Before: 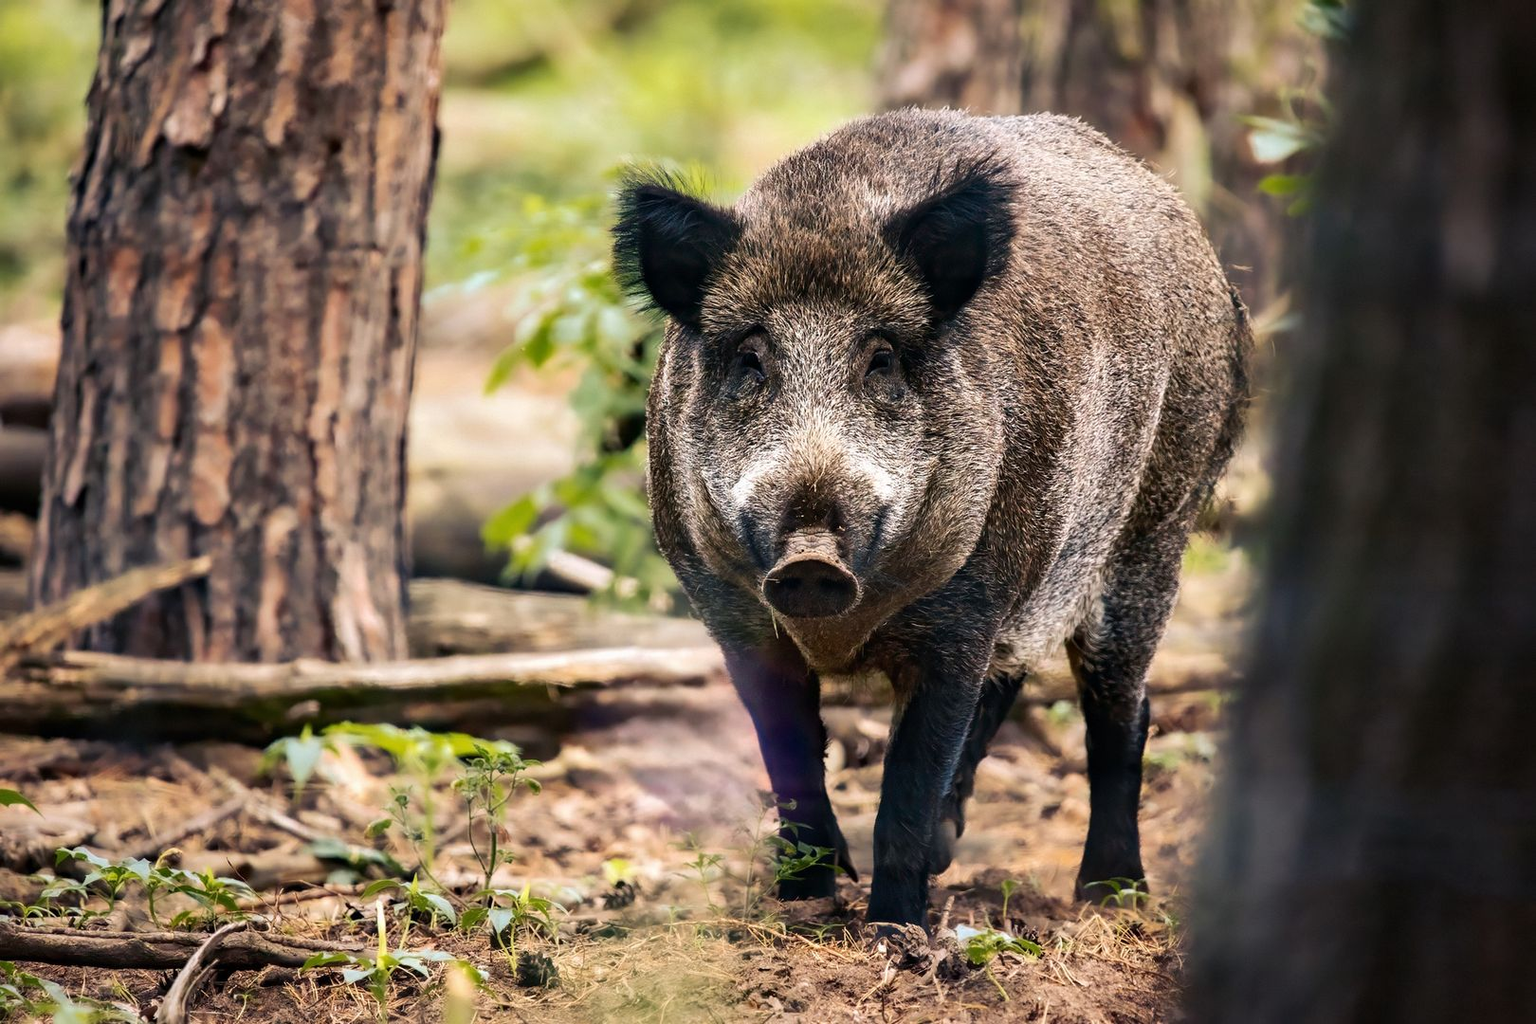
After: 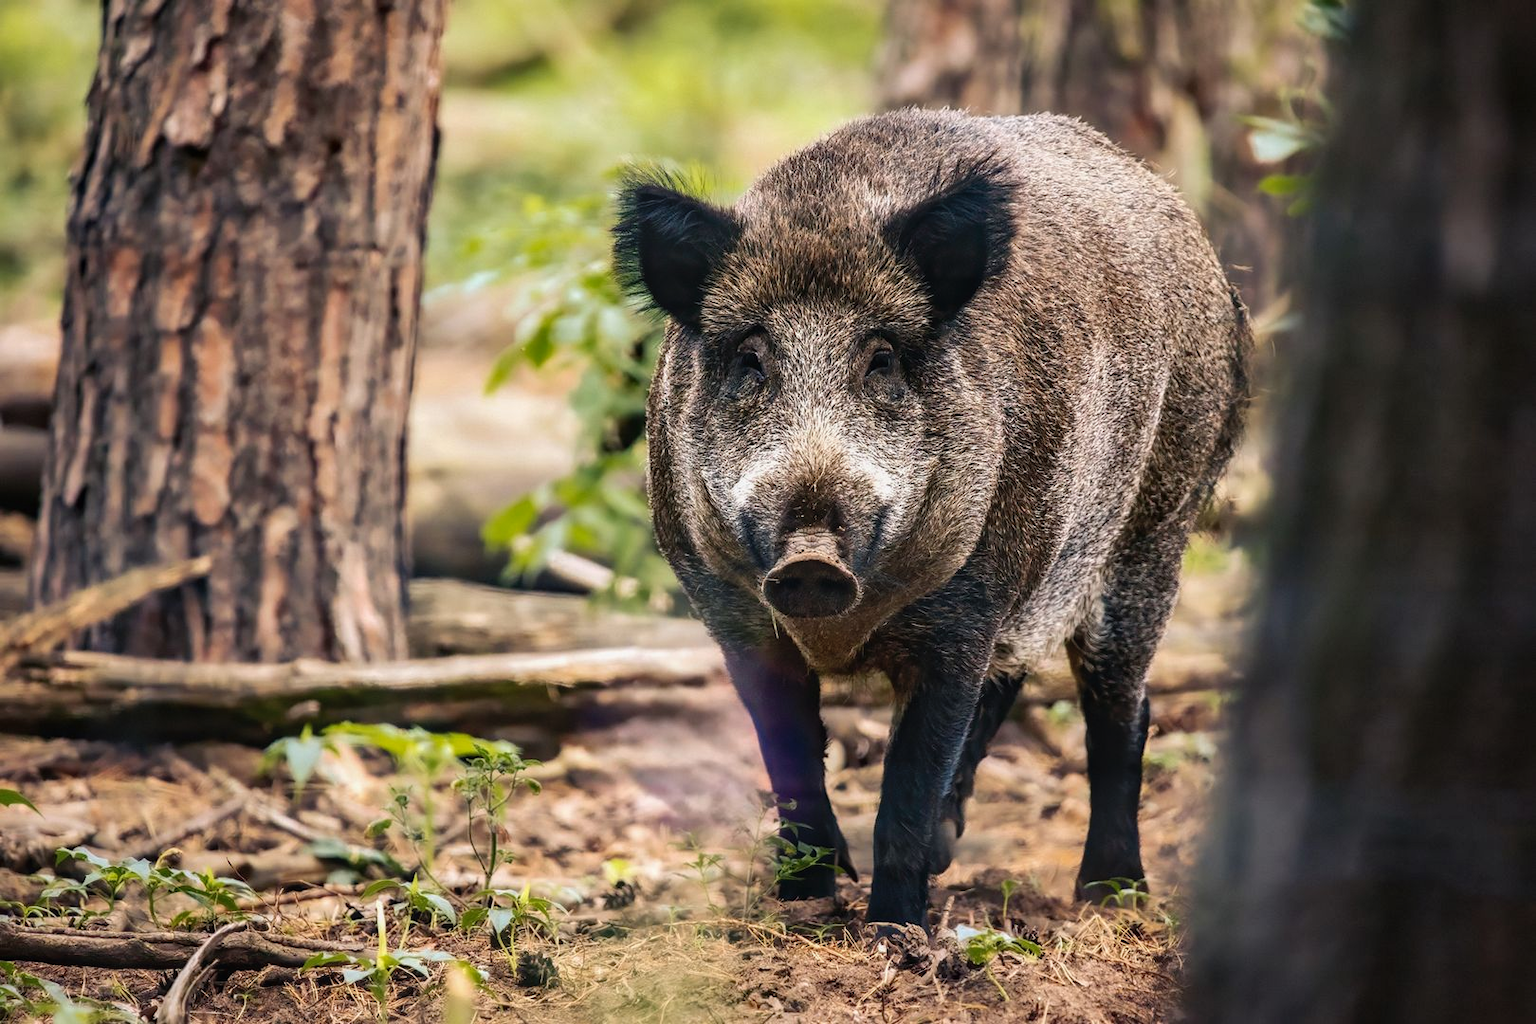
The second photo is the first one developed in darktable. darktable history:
shadows and highlights: shadows 20.22, highlights -19.48, soften with gaussian
local contrast: detail 109%
